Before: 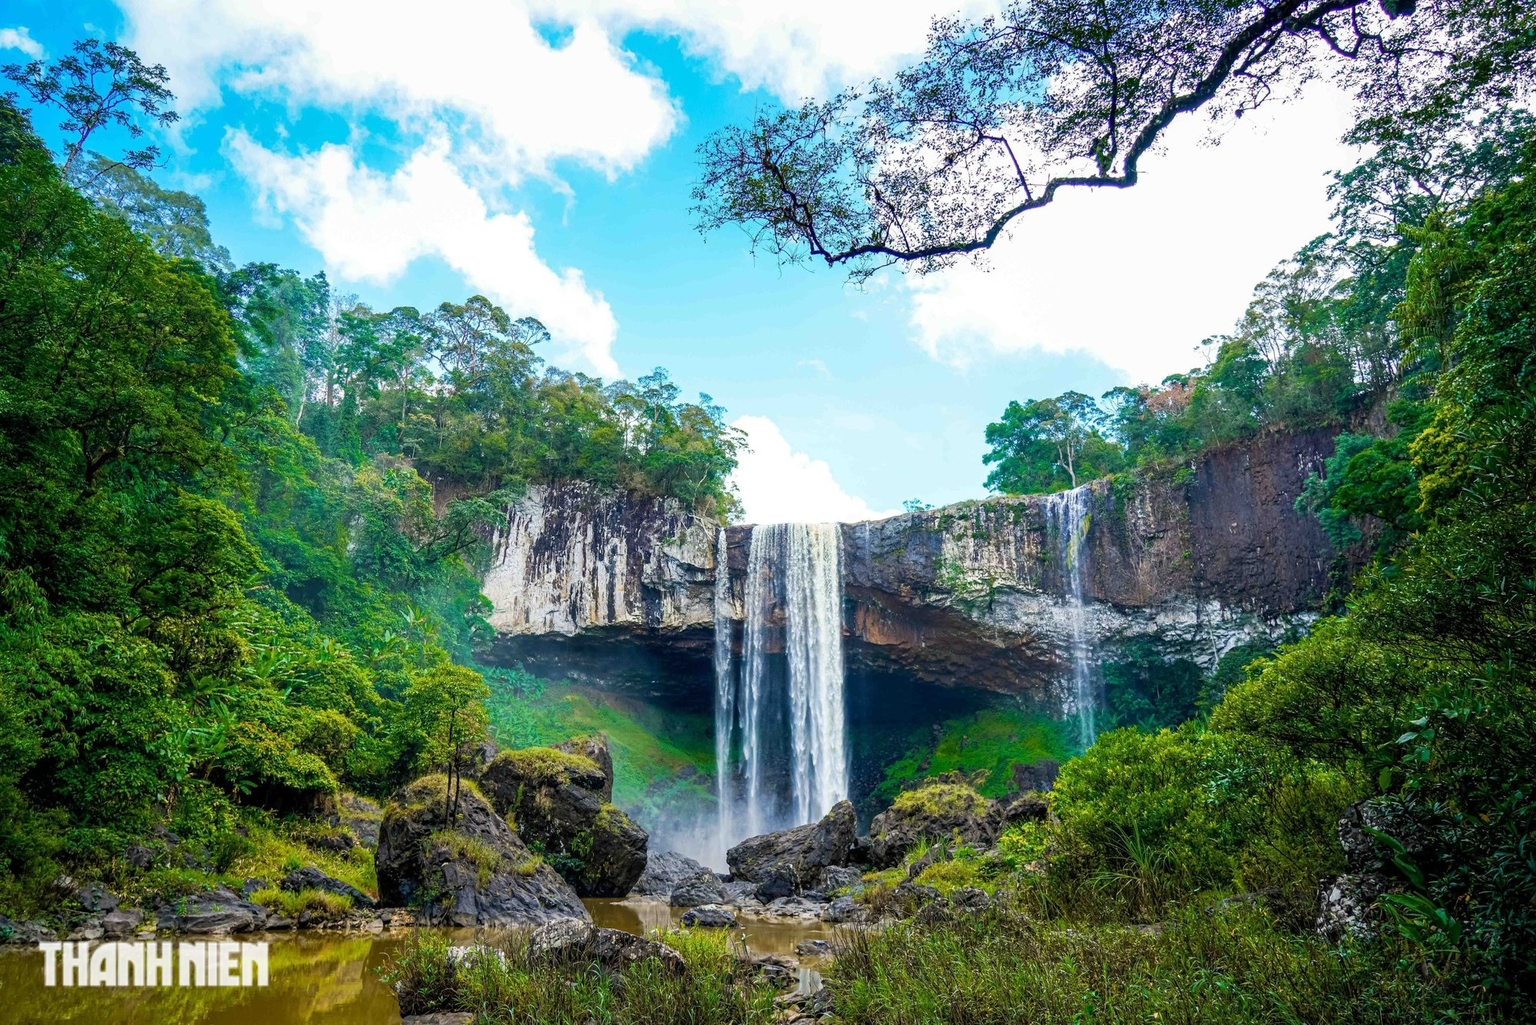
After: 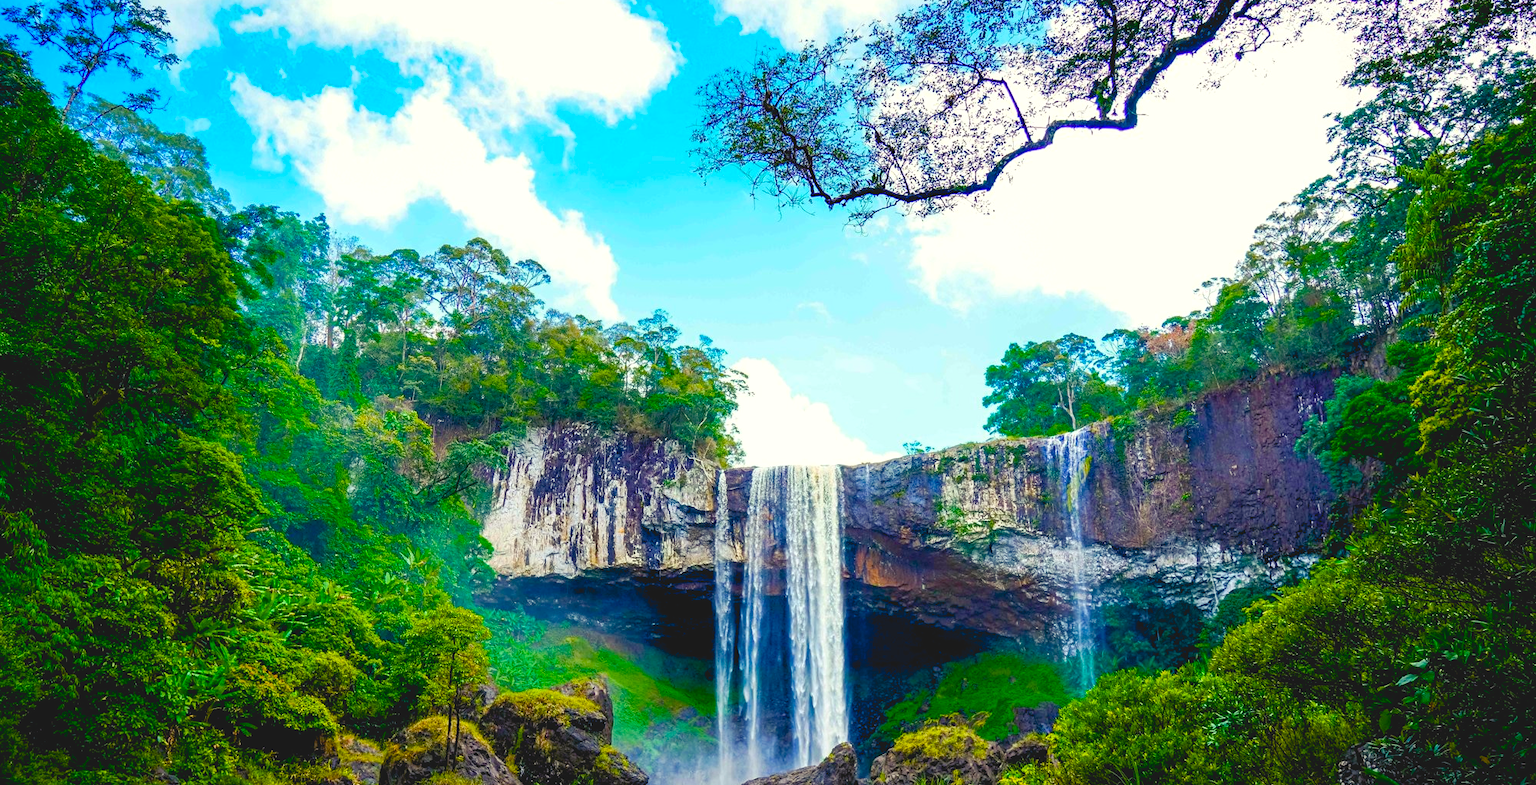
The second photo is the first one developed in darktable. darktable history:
color balance rgb: shadows lift › luminance -21.66%, shadows lift › chroma 6.57%, shadows lift › hue 270°, power › chroma 0.68%, power › hue 60°, highlights gain › luminance 6.08%, highlights gain › chroma 1.33%, highlights gain › hue 90°, global offset › luminance -0.87%, perceptual saturation grading › global saturation 26.86%, perceptual saturation grading › highlights -28.39%, perceptual saturation grading › mid-tones 15.22%, perceptual saturation grading › shadows 33.98%, perceptual brilliance grading › highlights 10%, perceptual brilliance grading › mid-tones 5%
crop: top 5.667%, bottom 17.637%
contrast brightness saturation: contrast -0.19, saturation 0.19
